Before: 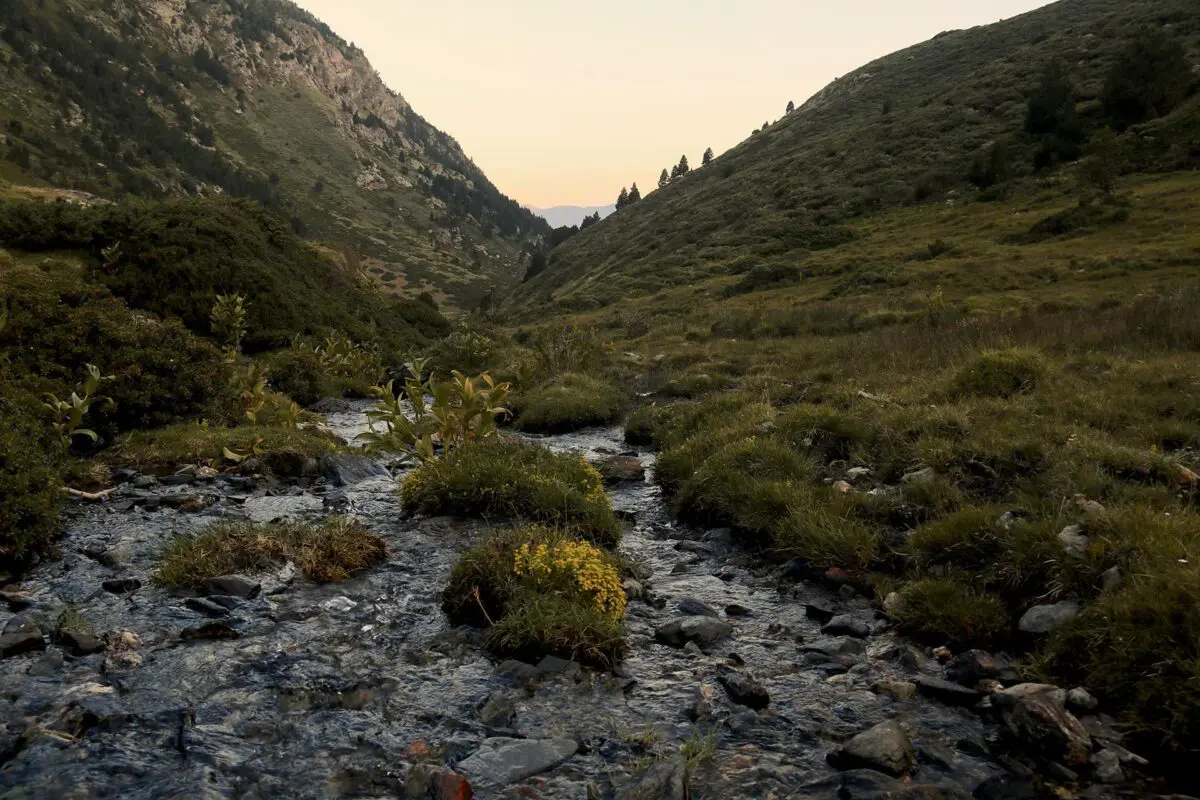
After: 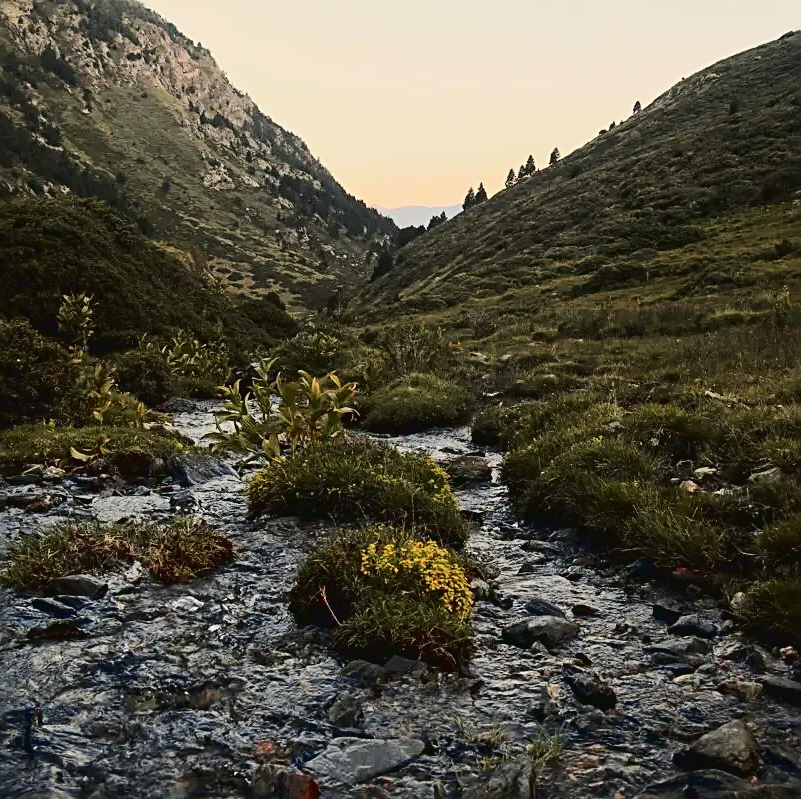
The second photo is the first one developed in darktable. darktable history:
sharpen: radius 2.547, amount 0.645
tone curve: curves: ch0 [(0, 0.03) (0.113, 0.087) (0.207, 0.184) (0.515, 0.612) (0.712, 0.793) (1, 0.946)]; ch1 [(0, 0) (0.172, 0.123) (0.317, 0.279) (0.414, 0.382) (0.476, 0.479) (0.505, 0.498) (0.534, 0.534) (0.621, 0.65) (0.709, 0.764) (1, 1)]; ch2 [(0, 0) (0.411, 0.424) (0.505, 0.505) (0.521, 0.524) (0.537, 0.57) (0.65, 0.699) (1, 1)], color space Lab, linked channels, preserve colors none
crop and rotate: left 12.797%, right 20.411%
